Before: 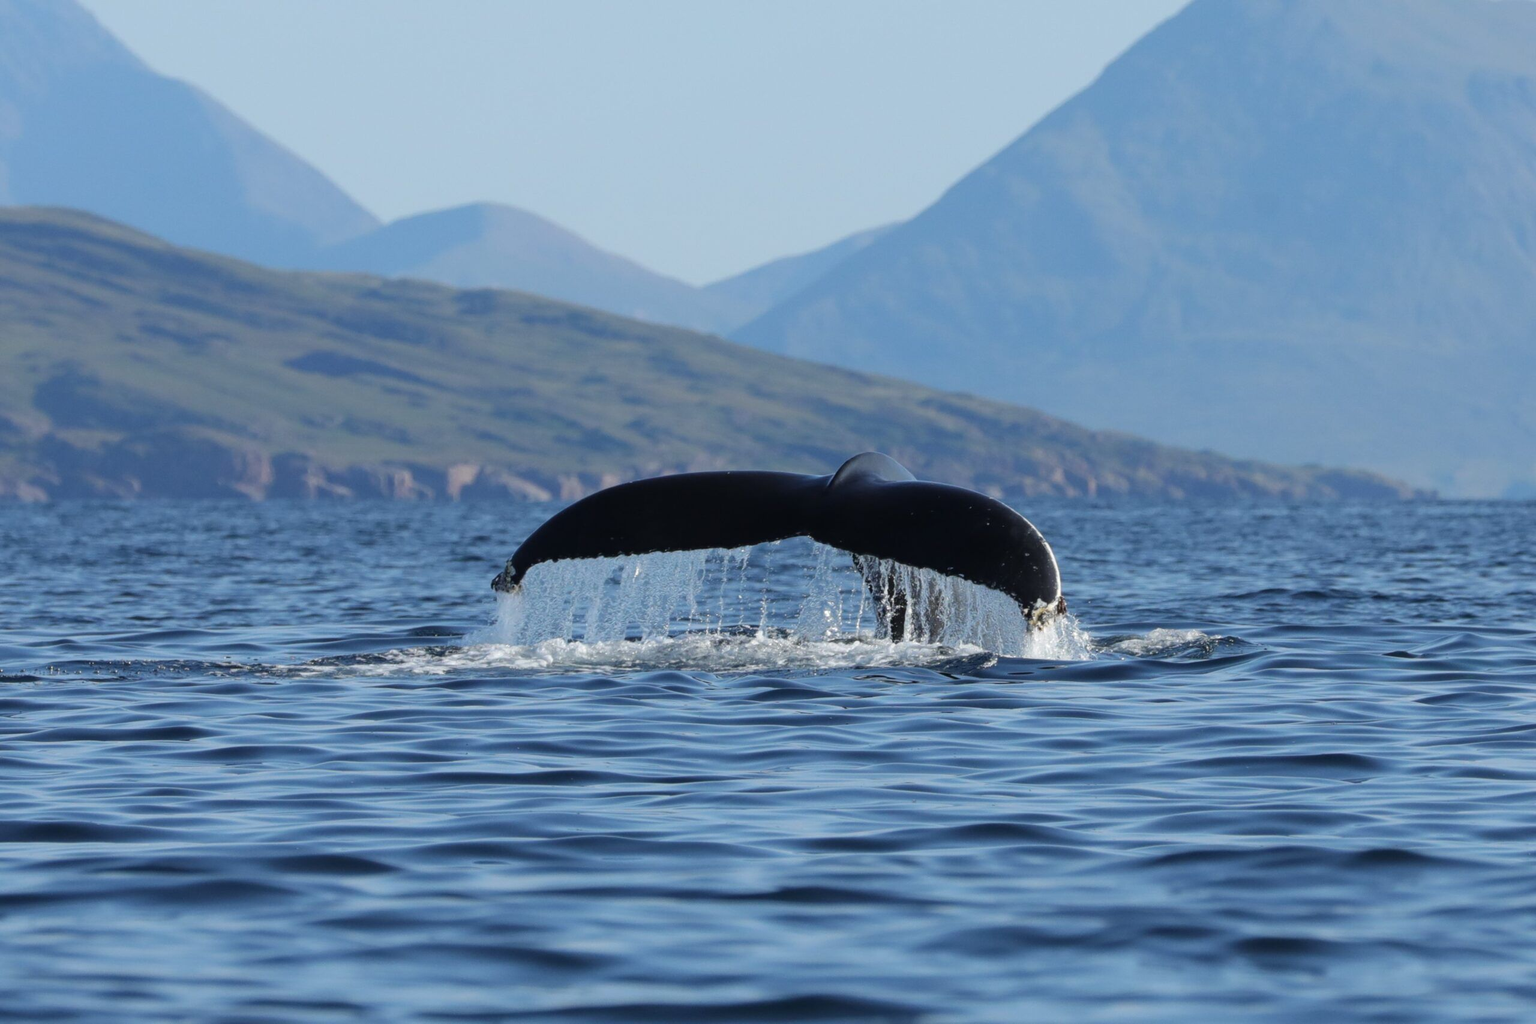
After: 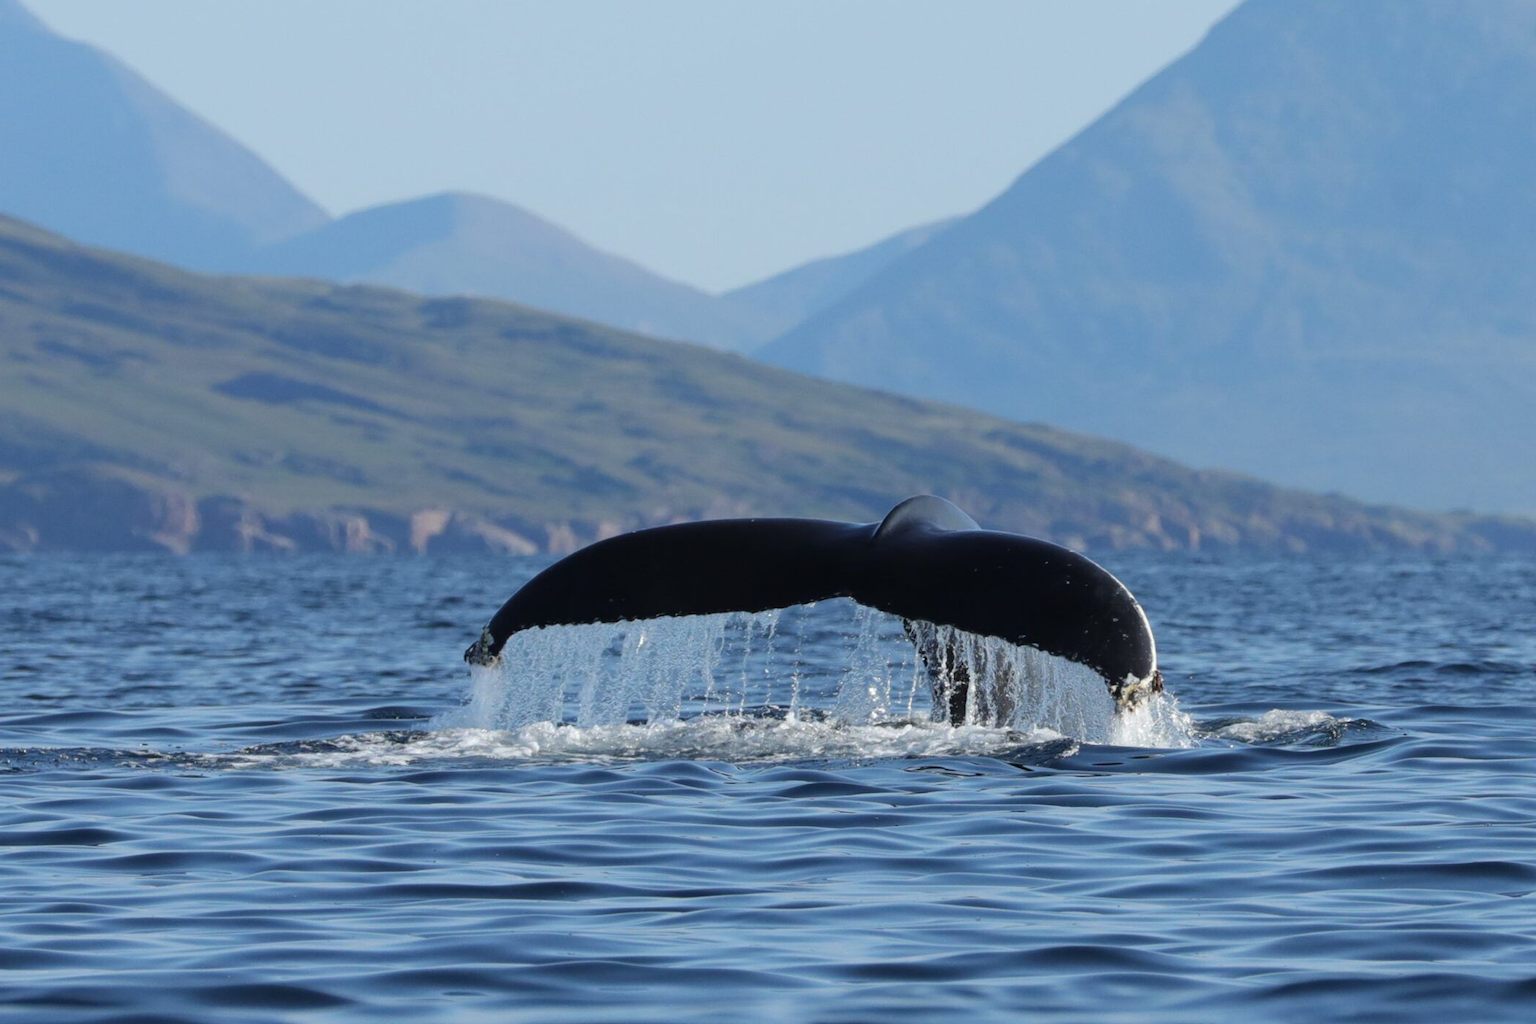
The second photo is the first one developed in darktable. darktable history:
crop and rotate: left 7.13%, top 4.374%, right 10.528%, bottom 13.261%
exposure: exposure 0.014 EV, compensate exposure bias true, compensate highlight preservation false
